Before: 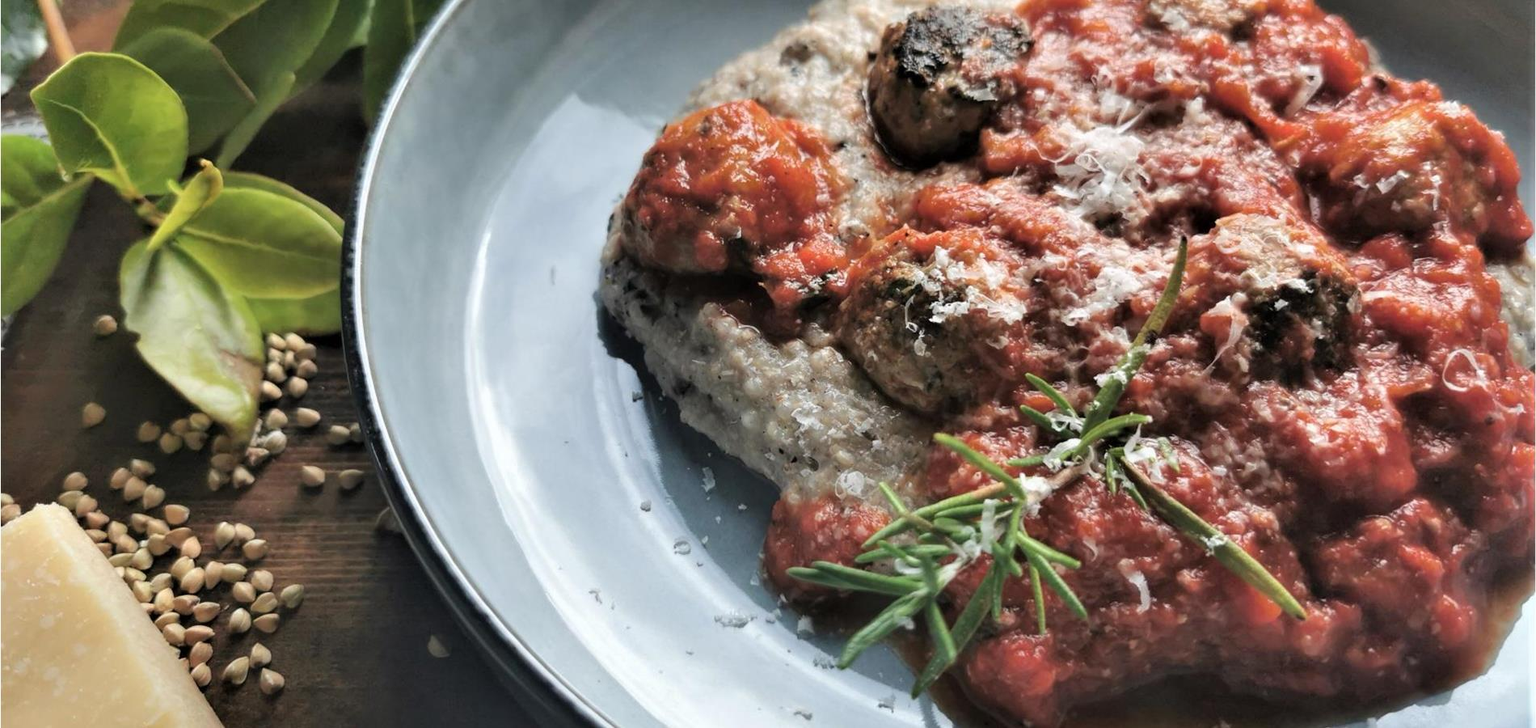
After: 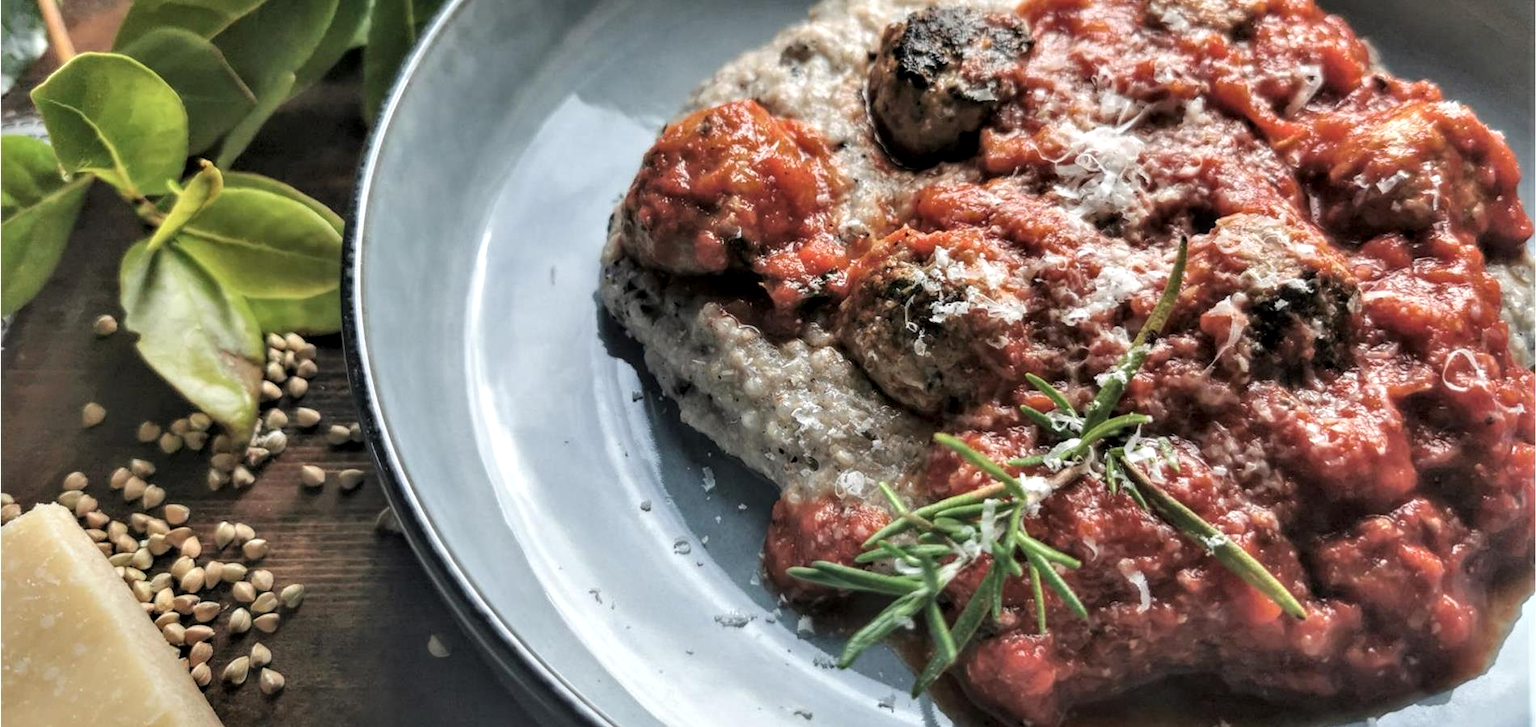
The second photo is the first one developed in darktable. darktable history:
local contrast: highlights 61%, detail 143%, midtone range 0.424
